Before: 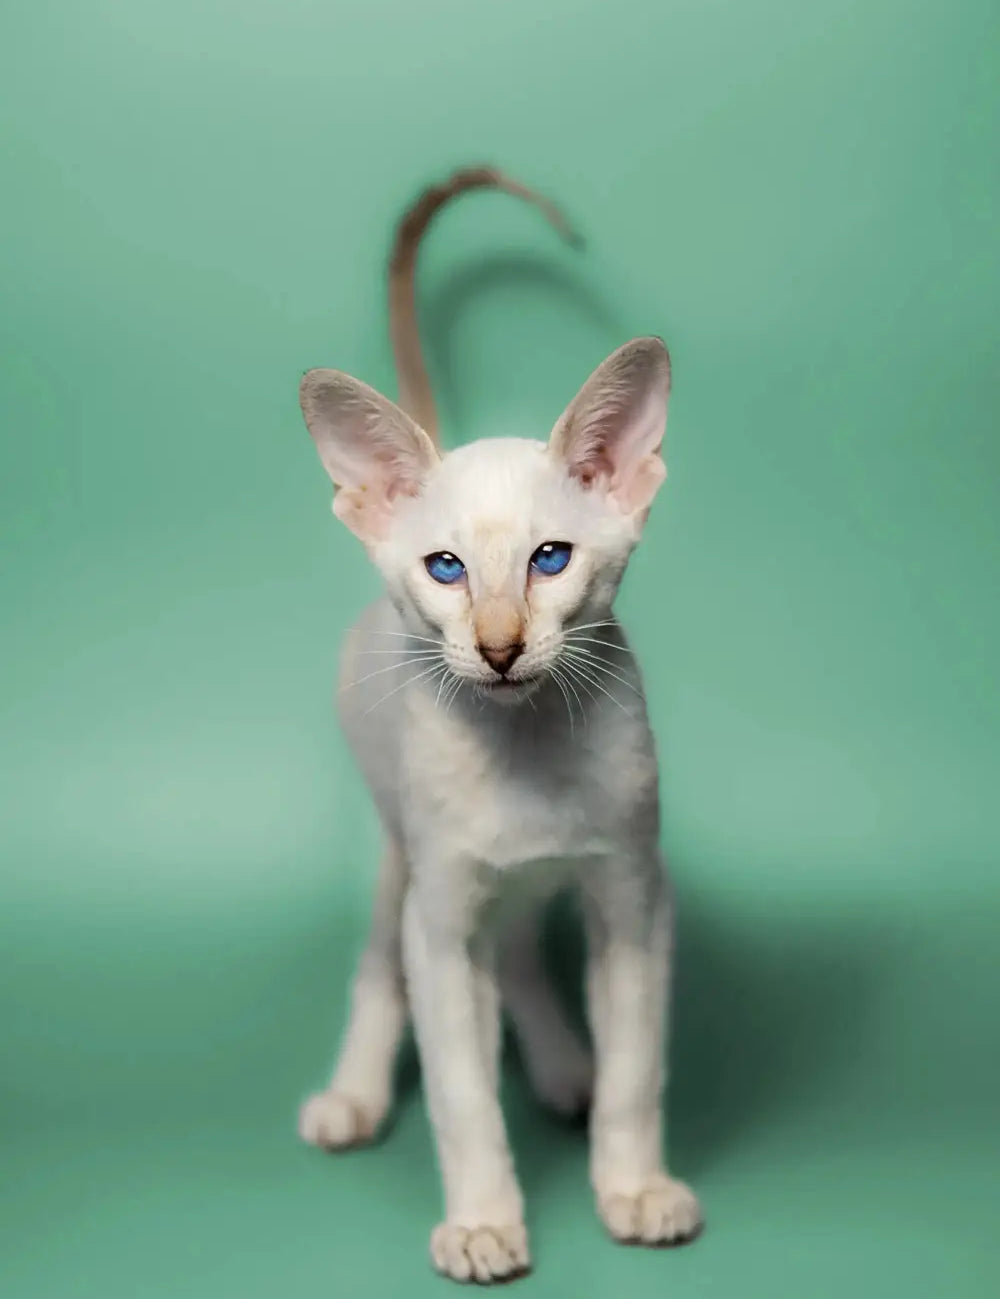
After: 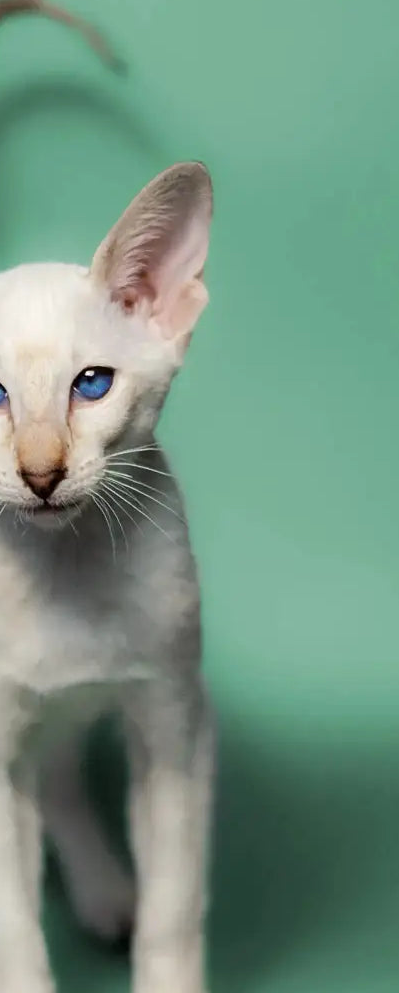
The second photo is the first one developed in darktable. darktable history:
crop: left 45.859%, top 13.497%, right 14.169%, bottom 10.036%
